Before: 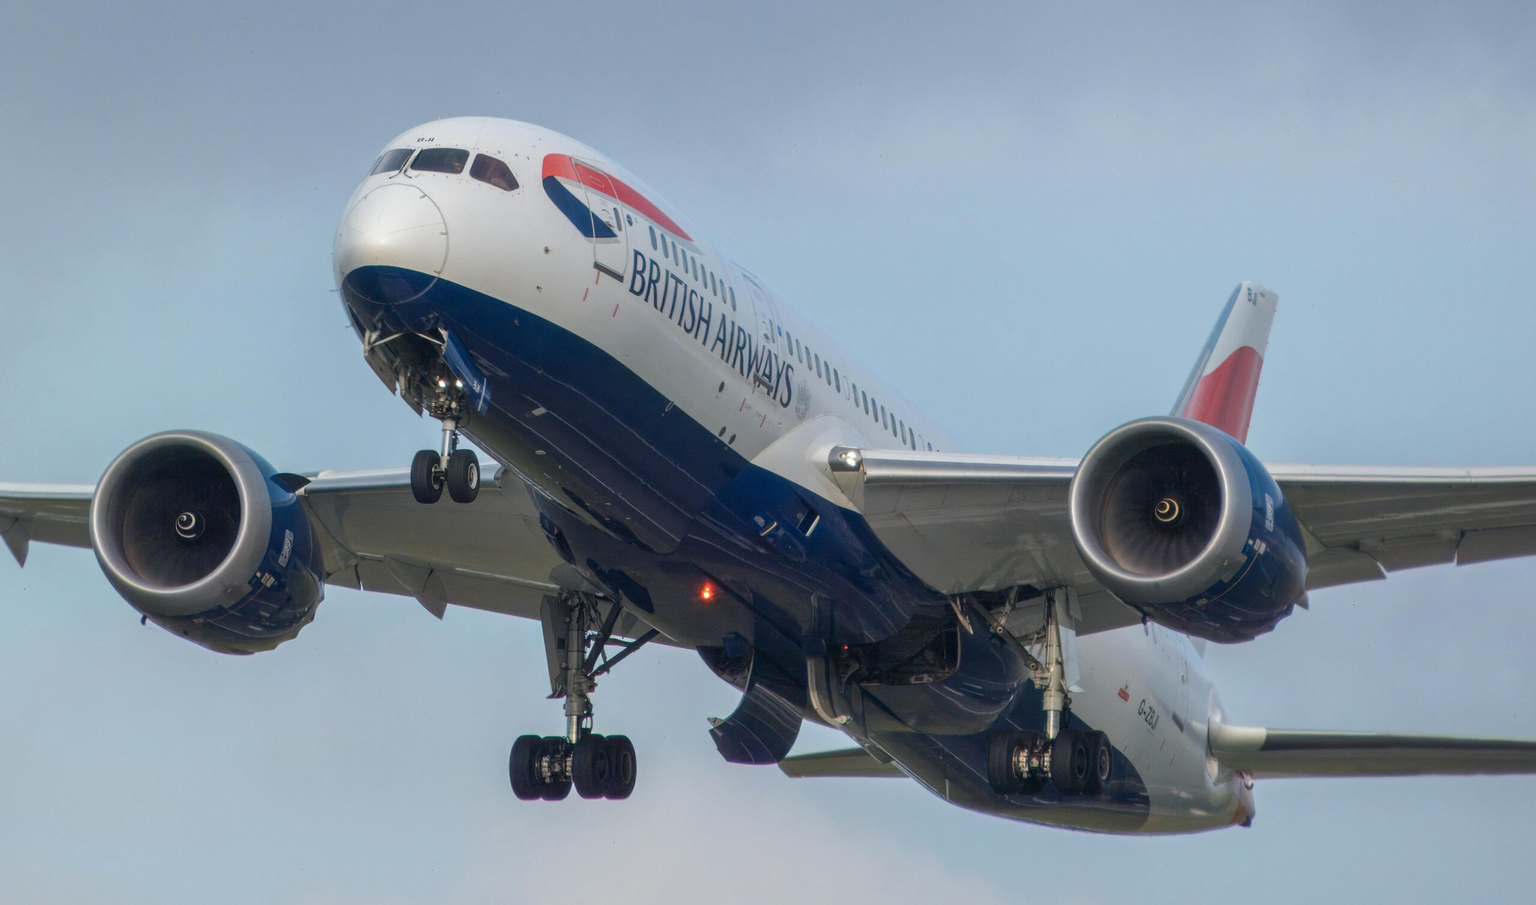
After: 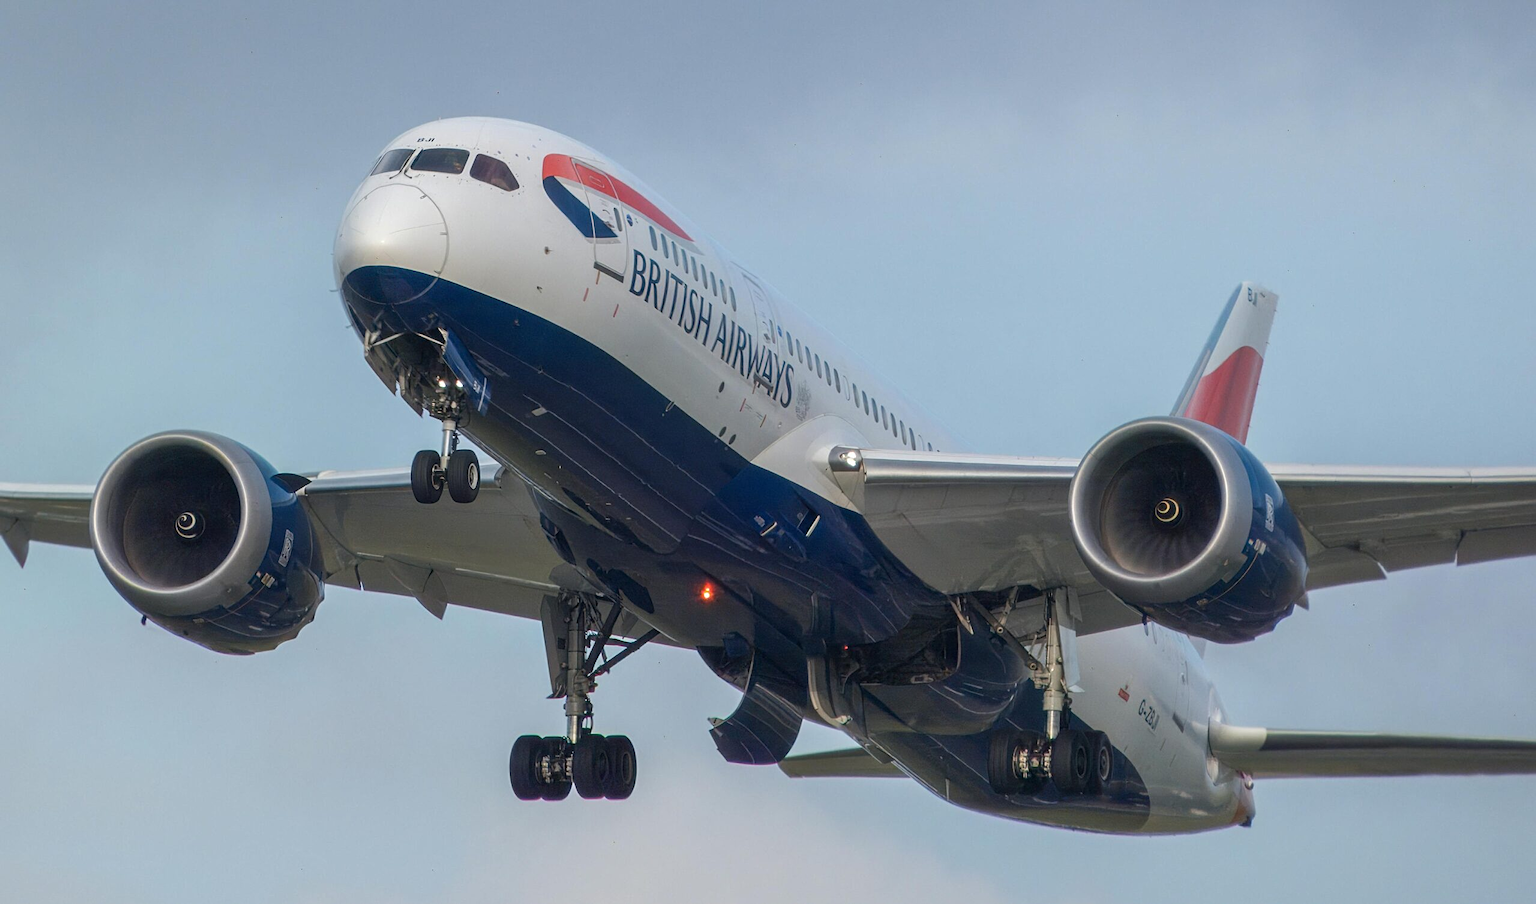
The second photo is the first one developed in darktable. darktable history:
sharpen: radius 2.127, amount 0.387, threshold 0.151
